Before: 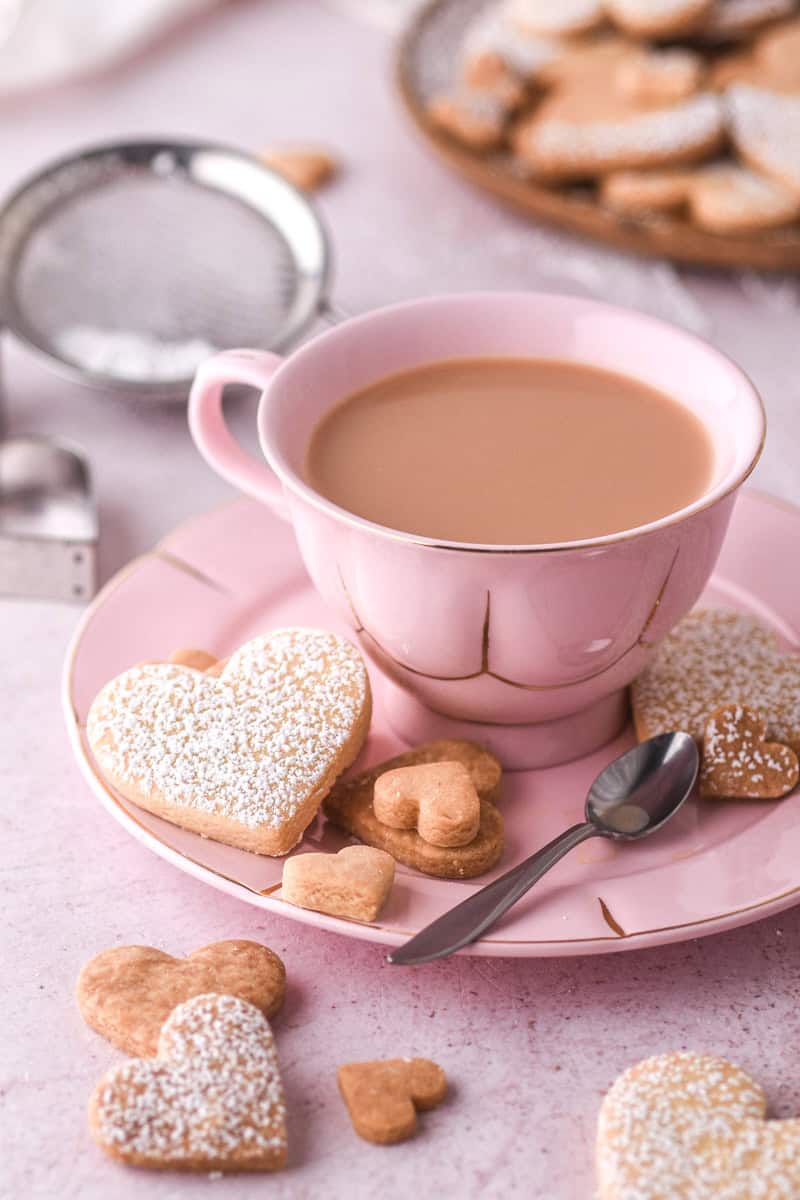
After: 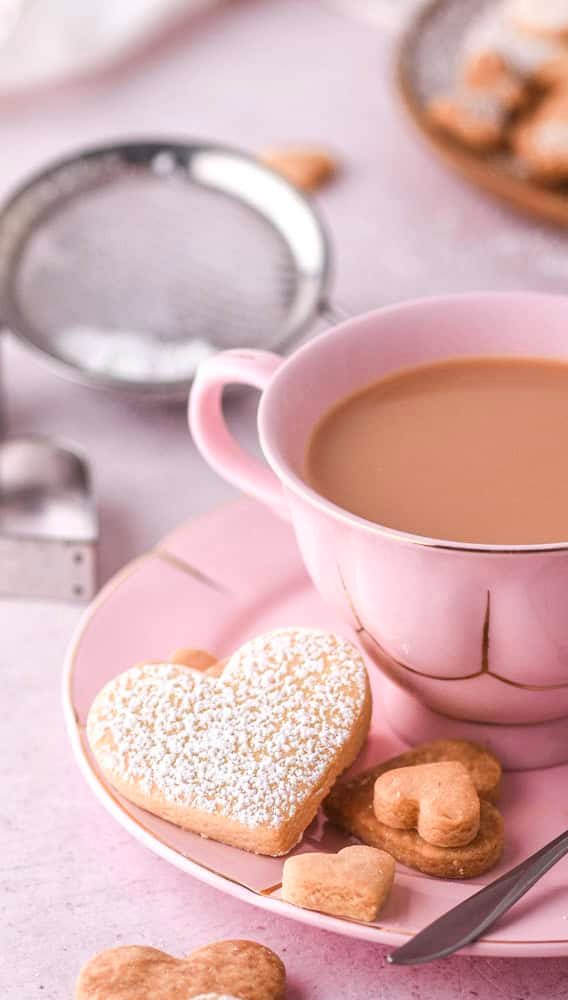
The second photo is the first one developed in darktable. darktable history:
contrast brightness saturation: contrast 0.04, saturation 0.16
crop: right 28.885%, bottom 16.626%
